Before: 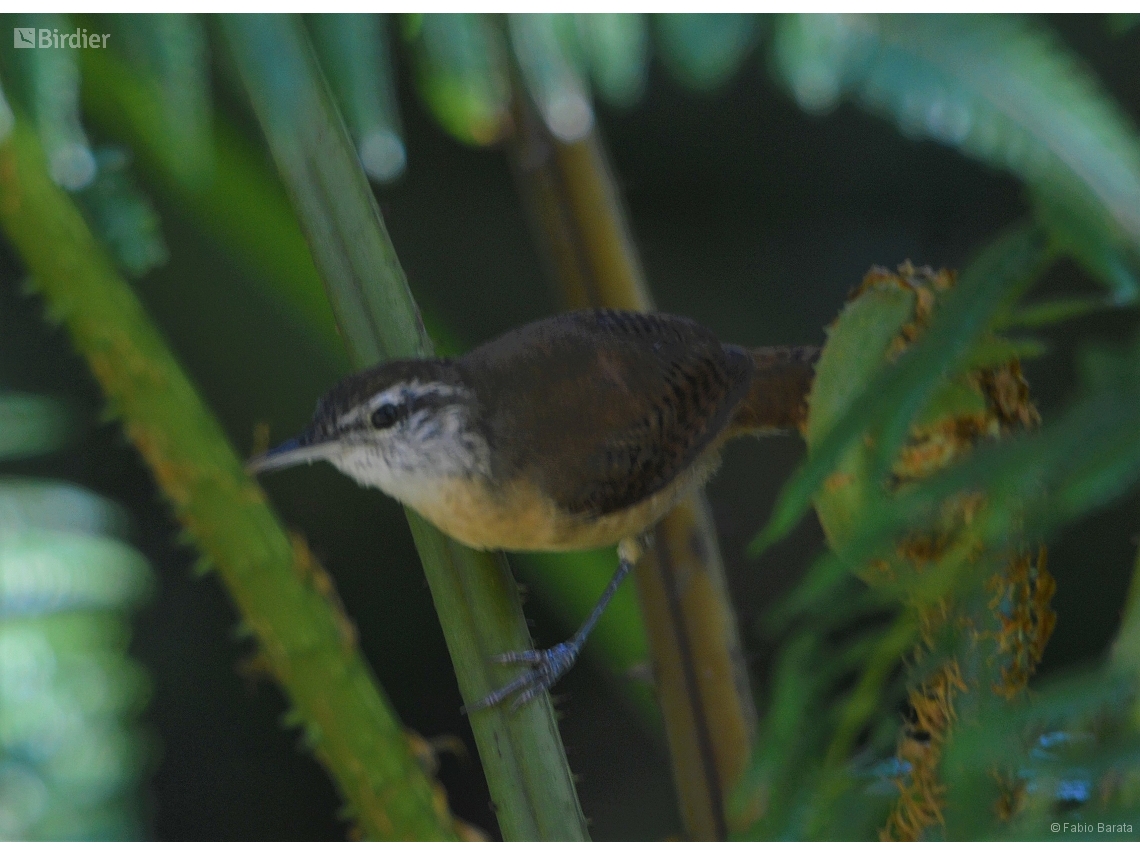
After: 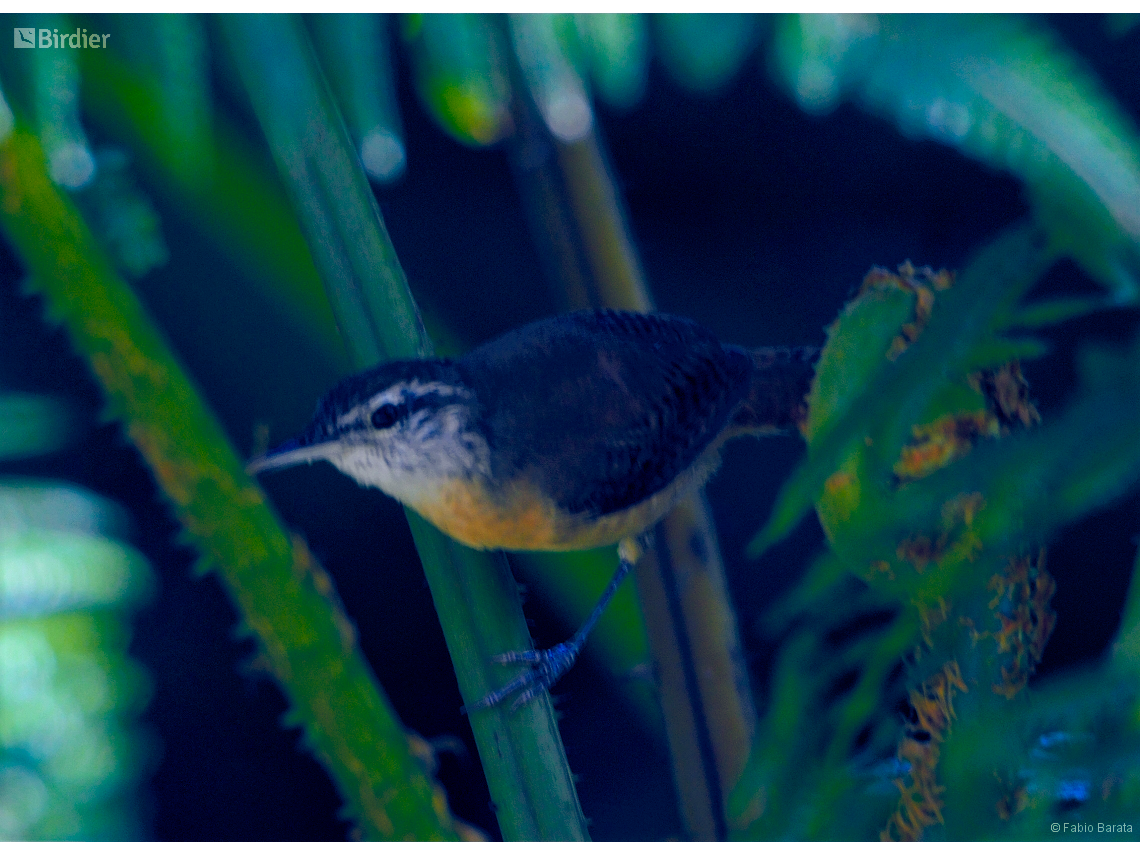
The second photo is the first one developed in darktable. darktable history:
color zones: curves: ch1 [(0.24, 0.629) (0.75, 0.5)]; ch2 [(0.255, 0.454) (0.745, 0.491)], mix 102.12%
color balance rgb: shadows lift › luminance -41.13%, shadows lift › chroma 14.13%, shadows lift › hue 260°, power › luminance -3.76%, power › chroma 0.56%, power › hue 40.37°, highlights gain › luminance 16.81%, highlights gain › chroma 2.94%, highlights gain › hue 260°, global offset › luminance -0.29%, global offset › chroma 0.31%, global offset › hue 260°, perceptual saturation grading › global saturation 20%, perceptual saturation grading › highlights -13.92%, perceptual saturation grading › shadows 50%
